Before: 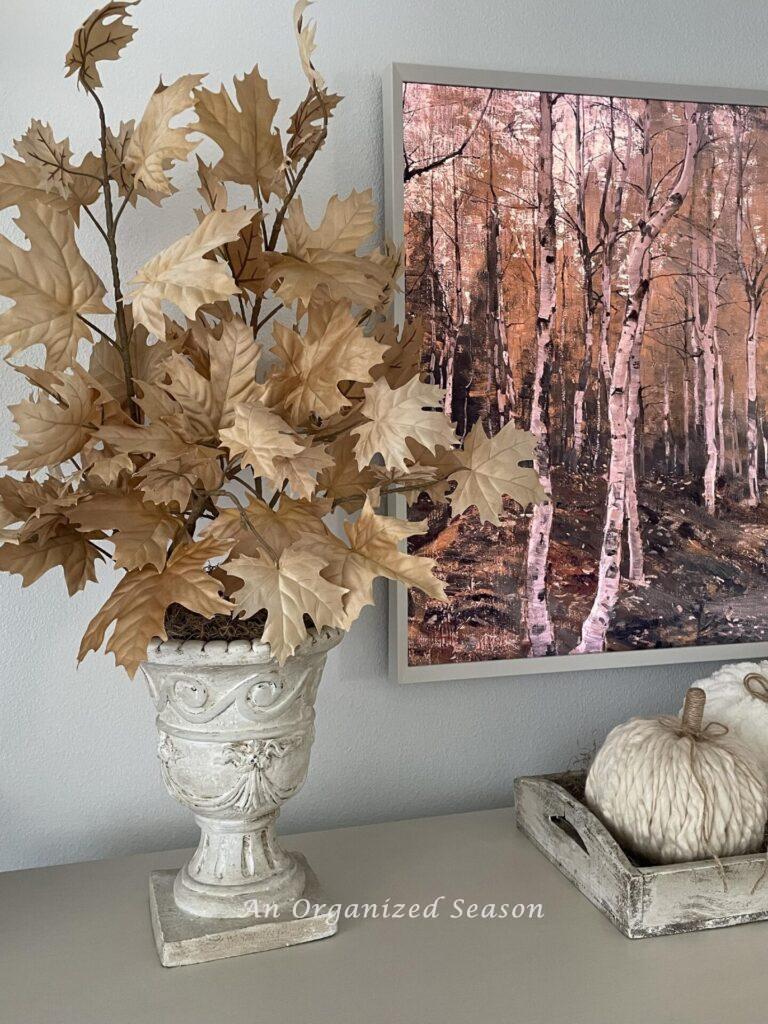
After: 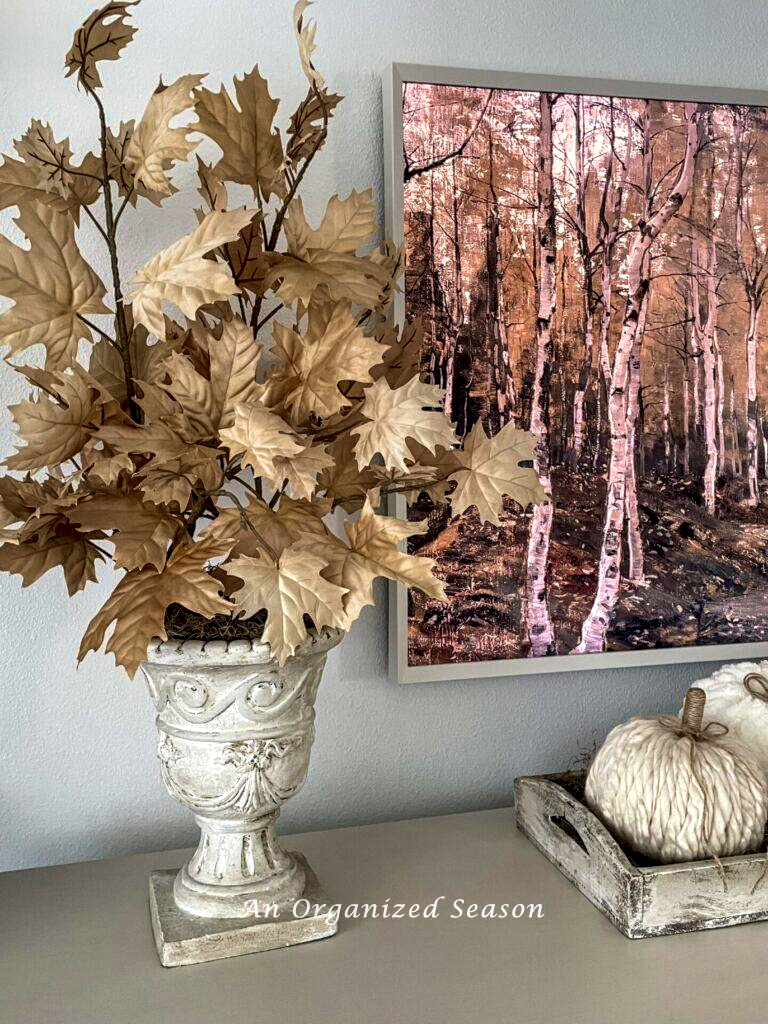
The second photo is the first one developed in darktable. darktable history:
exposure: exposure 0.019 EV, compensate highlight preservation false
velvia: on, module defaults
local contrast: highlights 60%, shadows 60%, detail 160%
